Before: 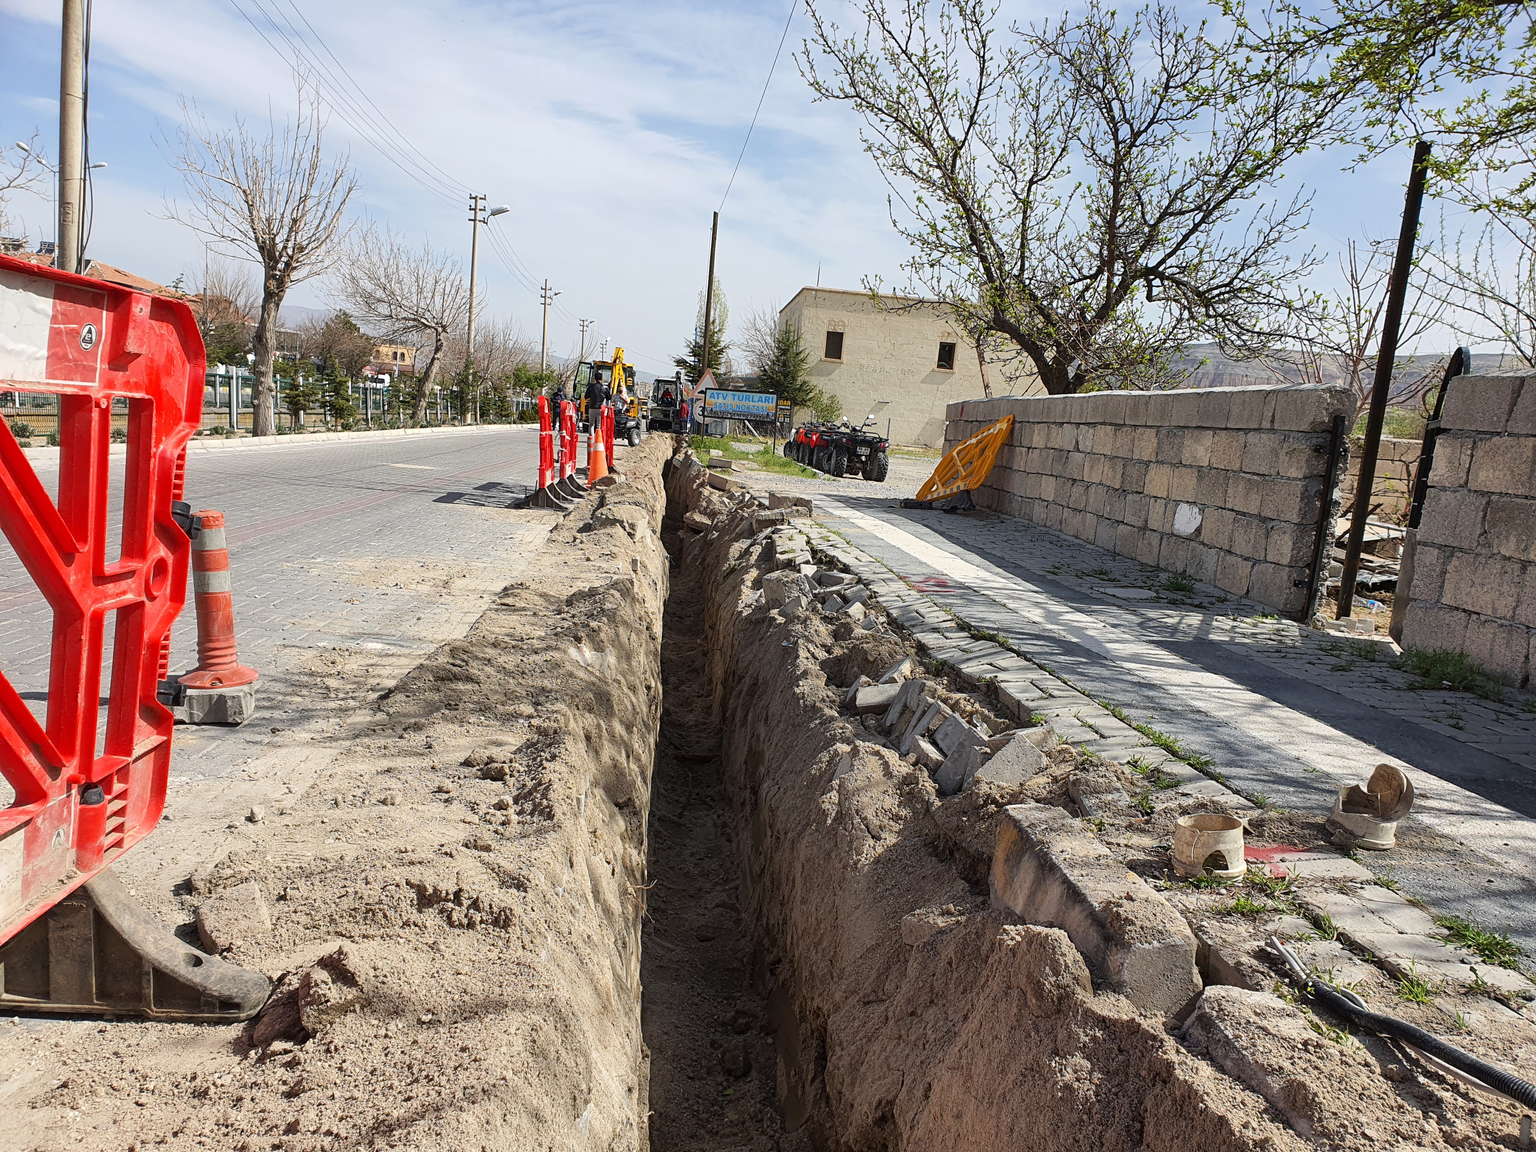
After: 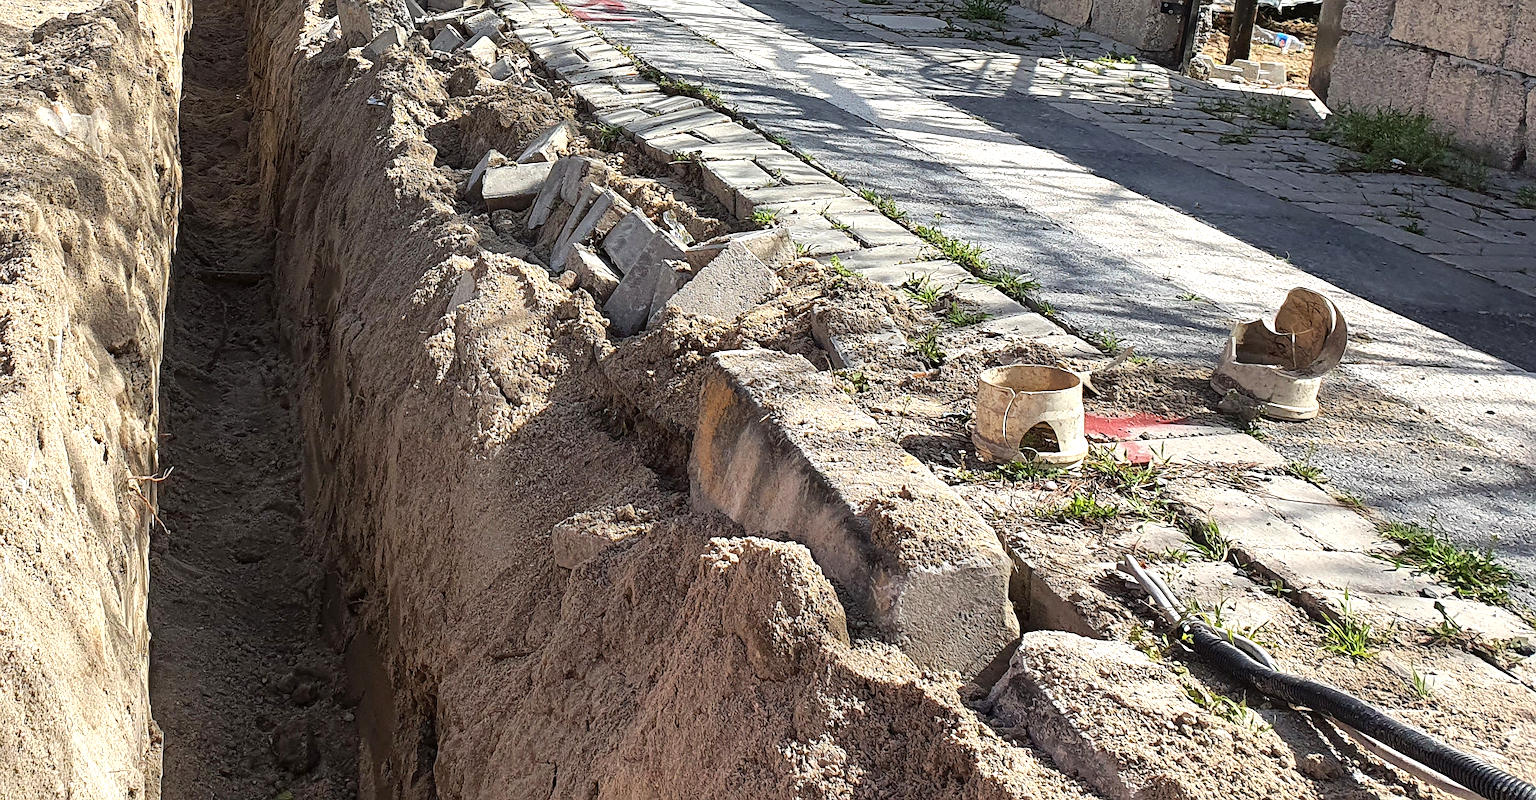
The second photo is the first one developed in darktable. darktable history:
sharpen: radius 0.969, amount 0.604
exposure: exposure 0.6 EV, compensate highlight preservation false
crop and rotate: left 35.509%, top 50.238%, bottom 4.934%
